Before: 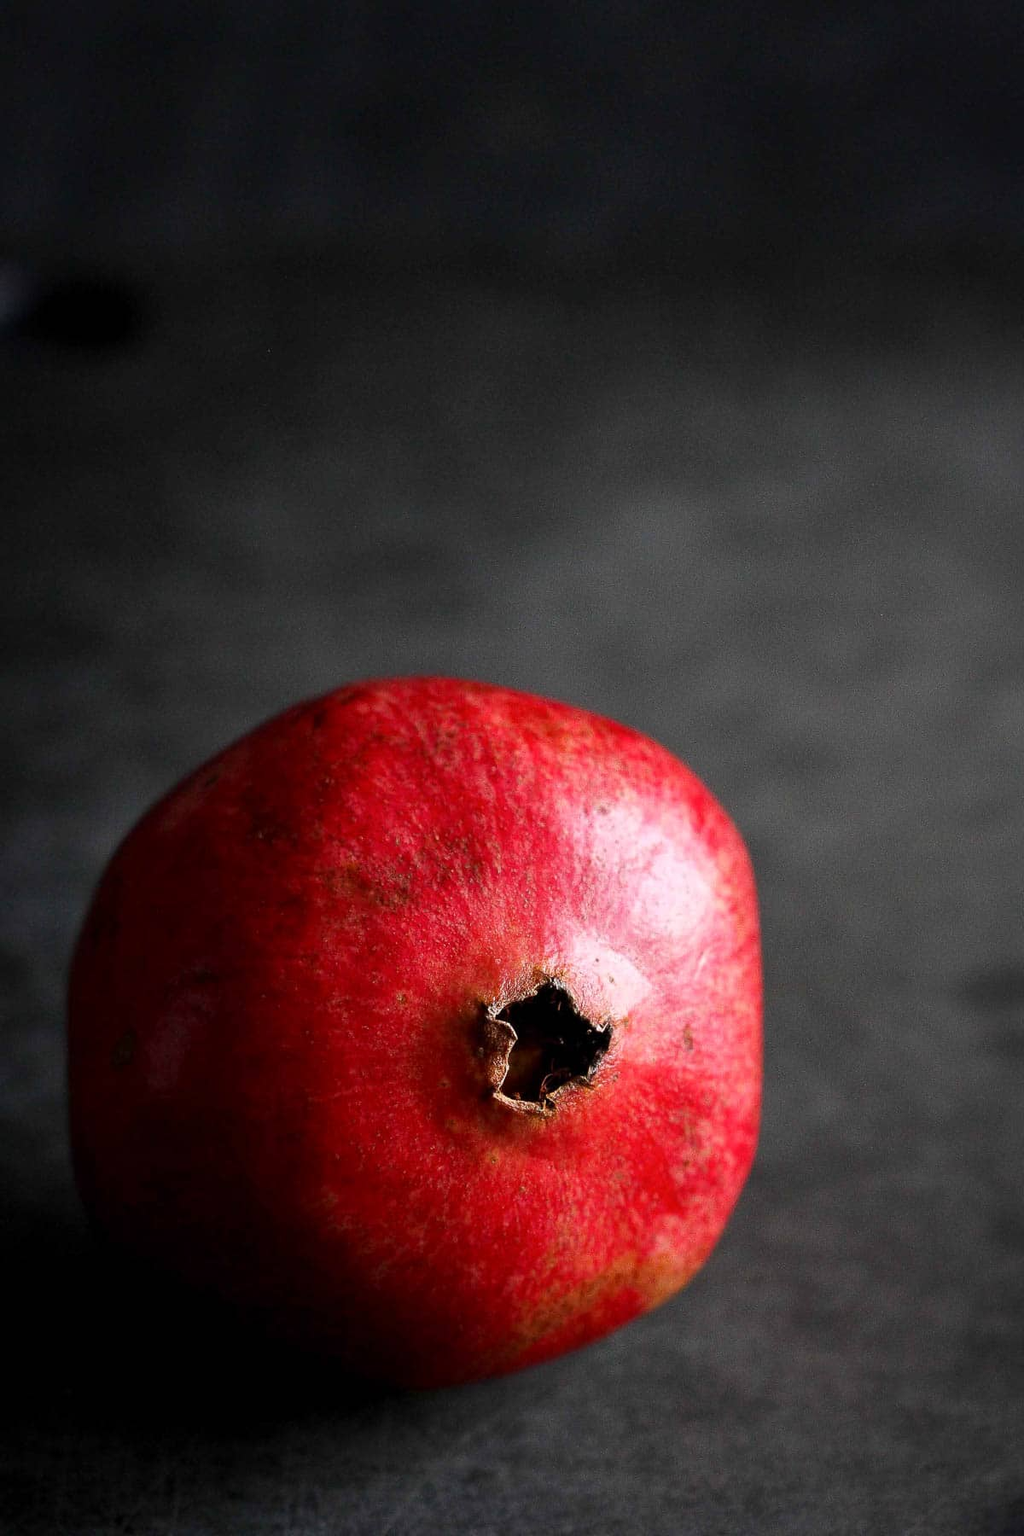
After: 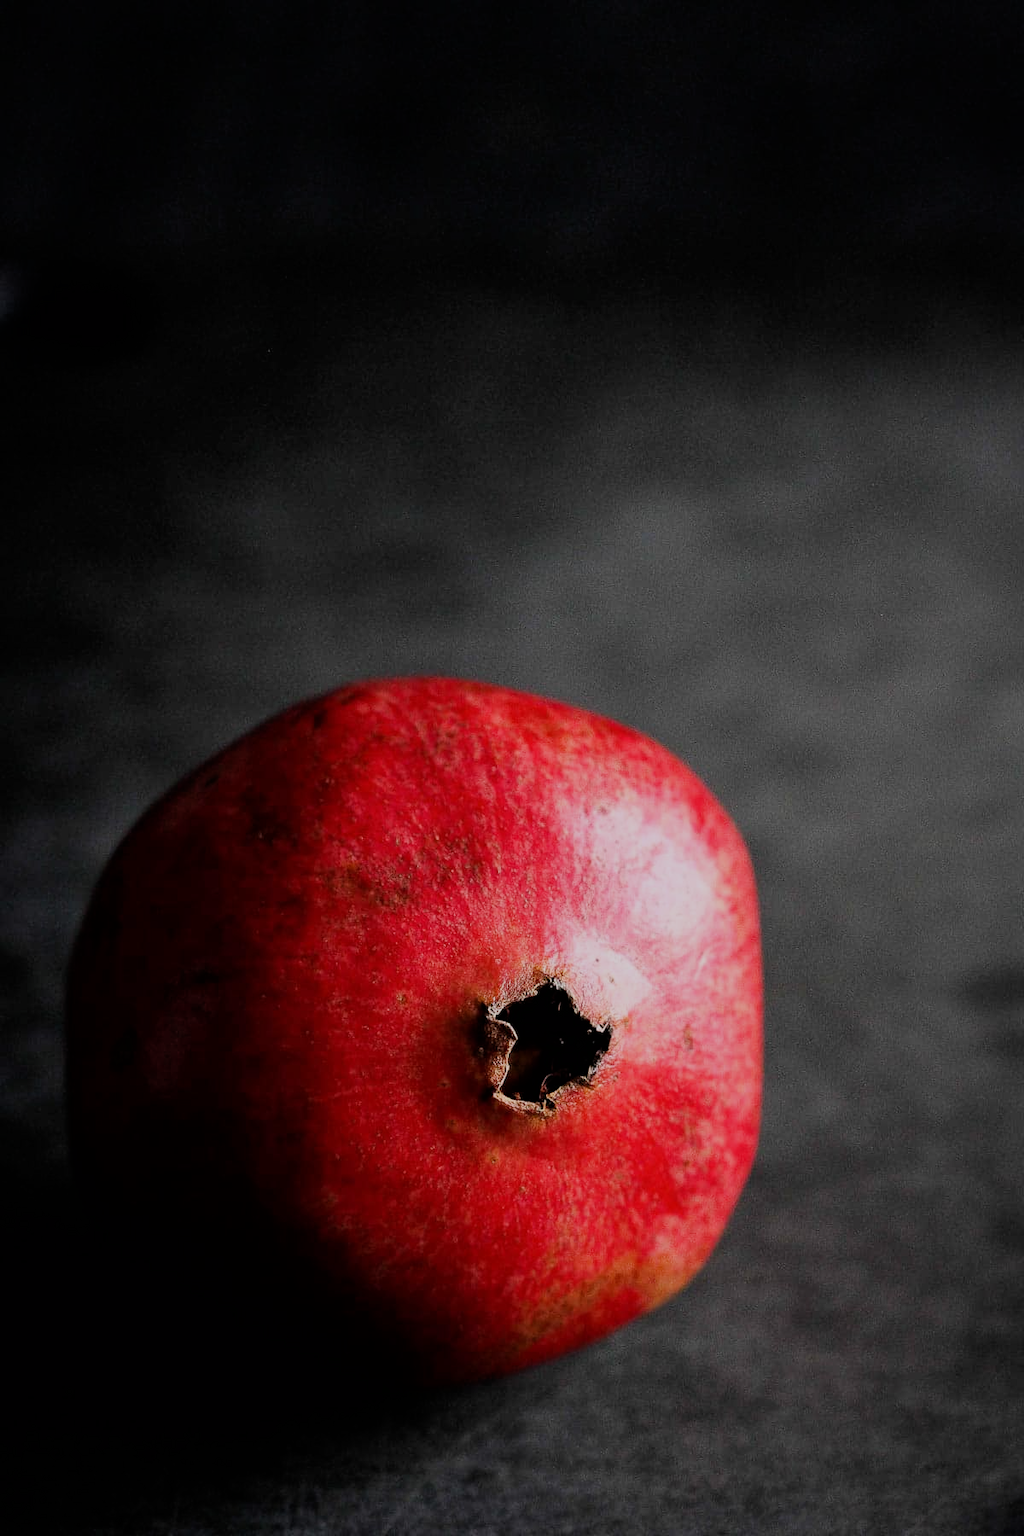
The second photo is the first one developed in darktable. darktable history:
filmic rgb: black relative exposure -7.14 EV, white relative exposure 5.38 EV, threshold 3.03 EV, hardness 3.02, enable highlight reconstruction true
